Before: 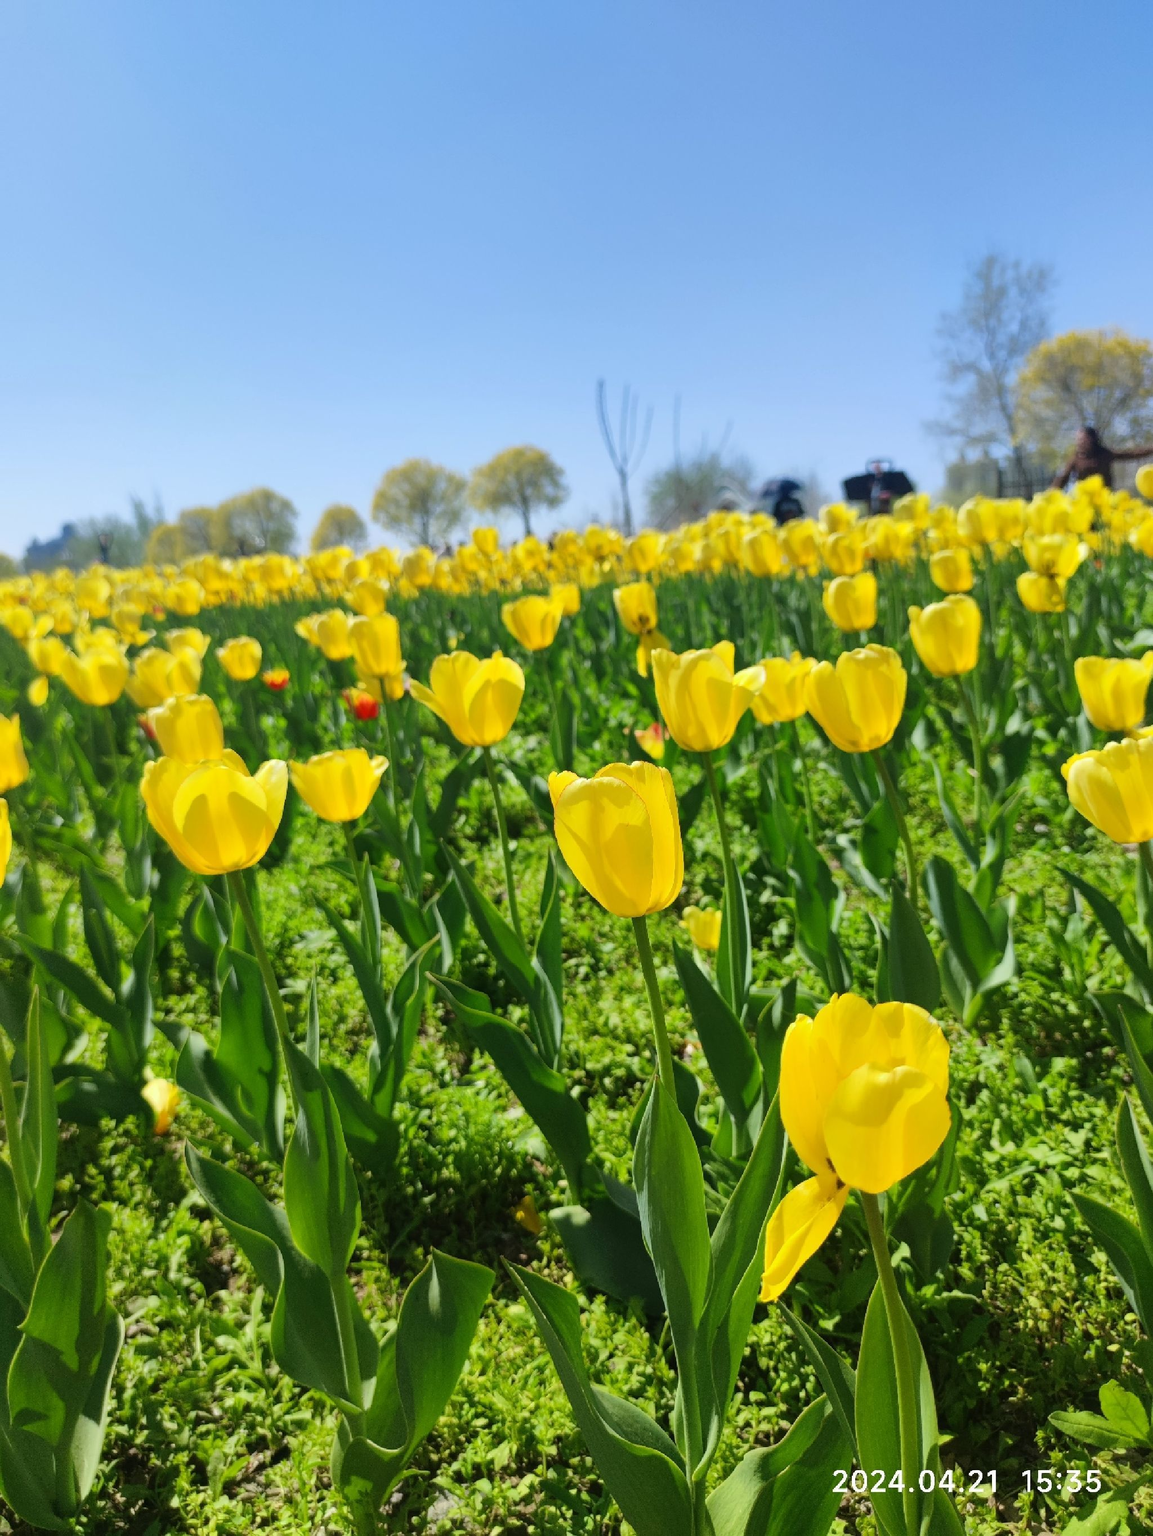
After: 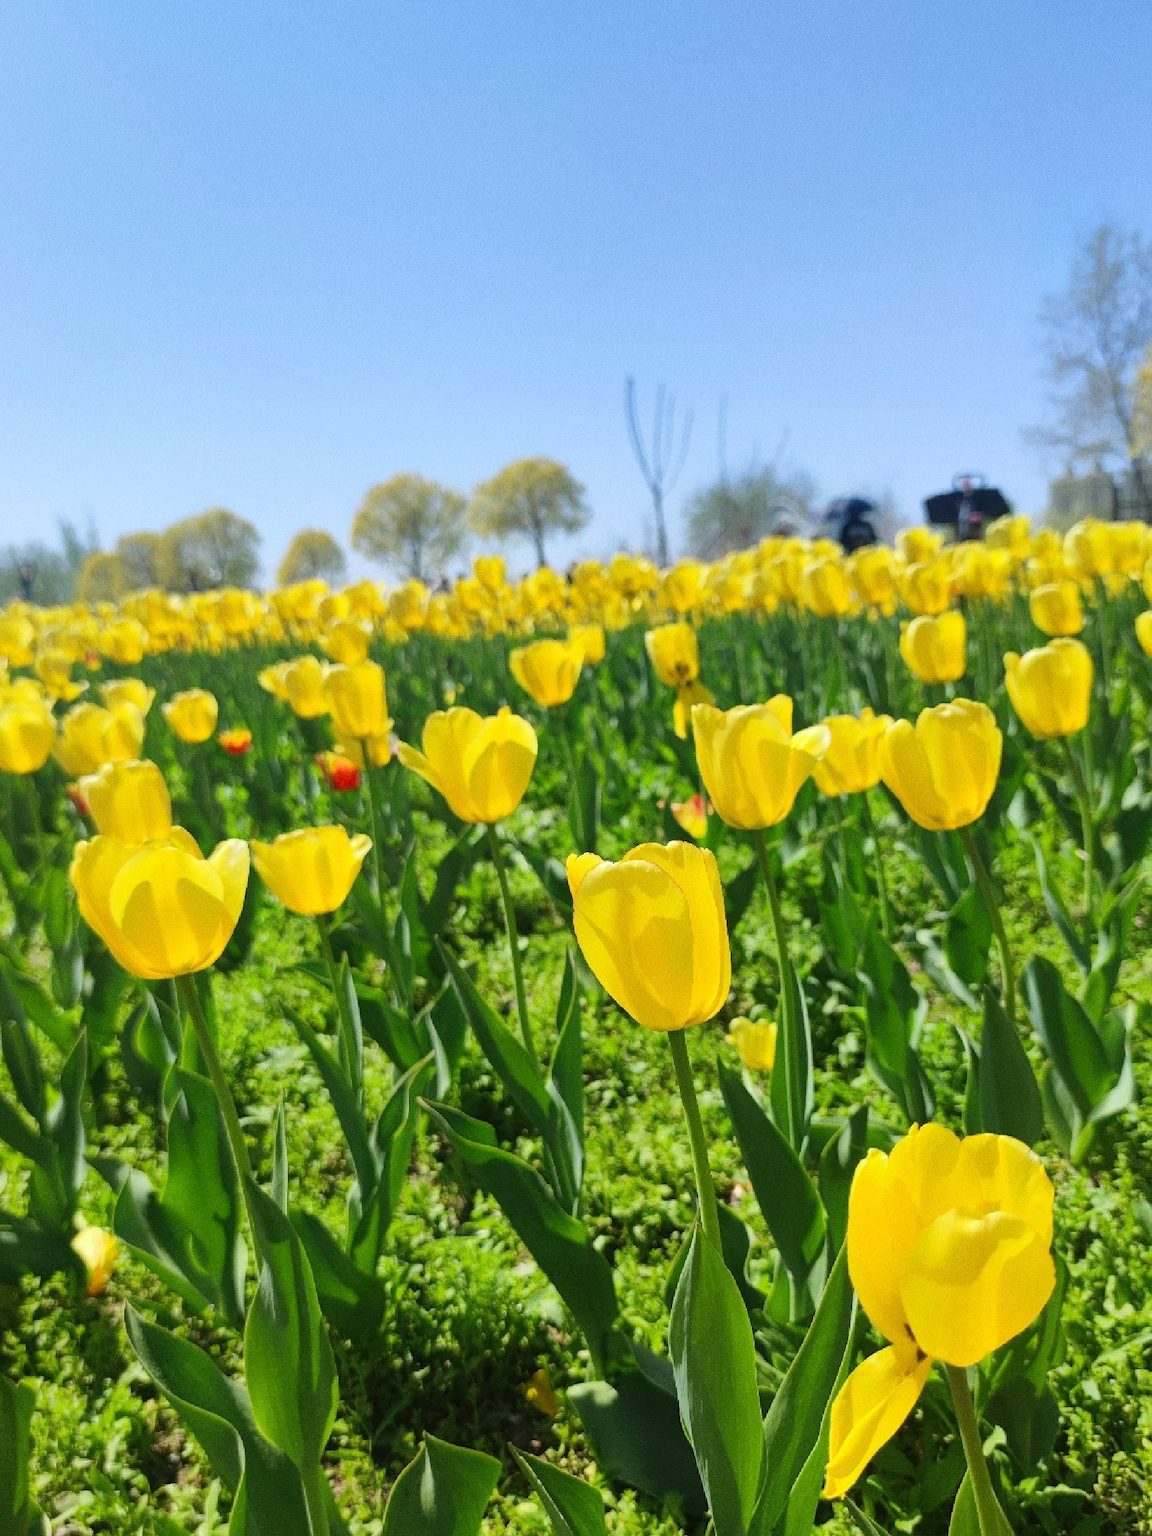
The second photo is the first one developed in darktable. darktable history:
grain: coarseness 0.09 ISO
base curve: curves: ch0 [(0, 0) (0.472, 0.508) (1, 1)]
crop and rotate: left 7.196%, top 4.574%, right 10.605%, bottom 13.178%
